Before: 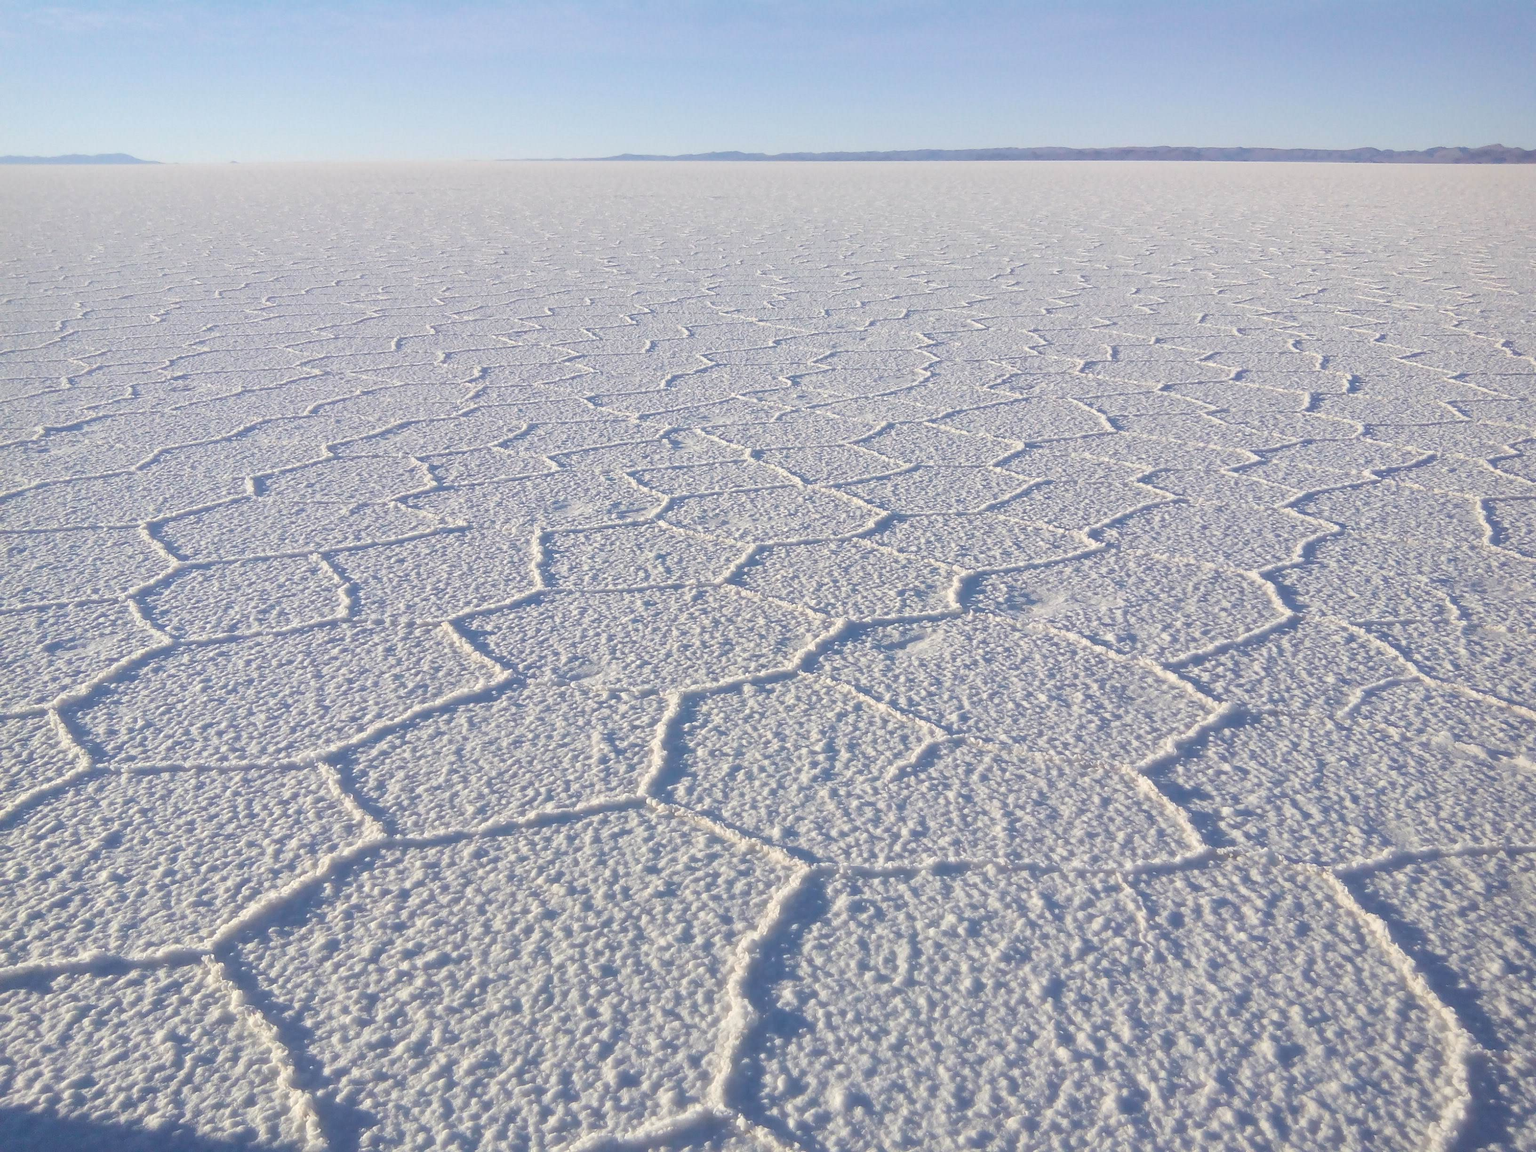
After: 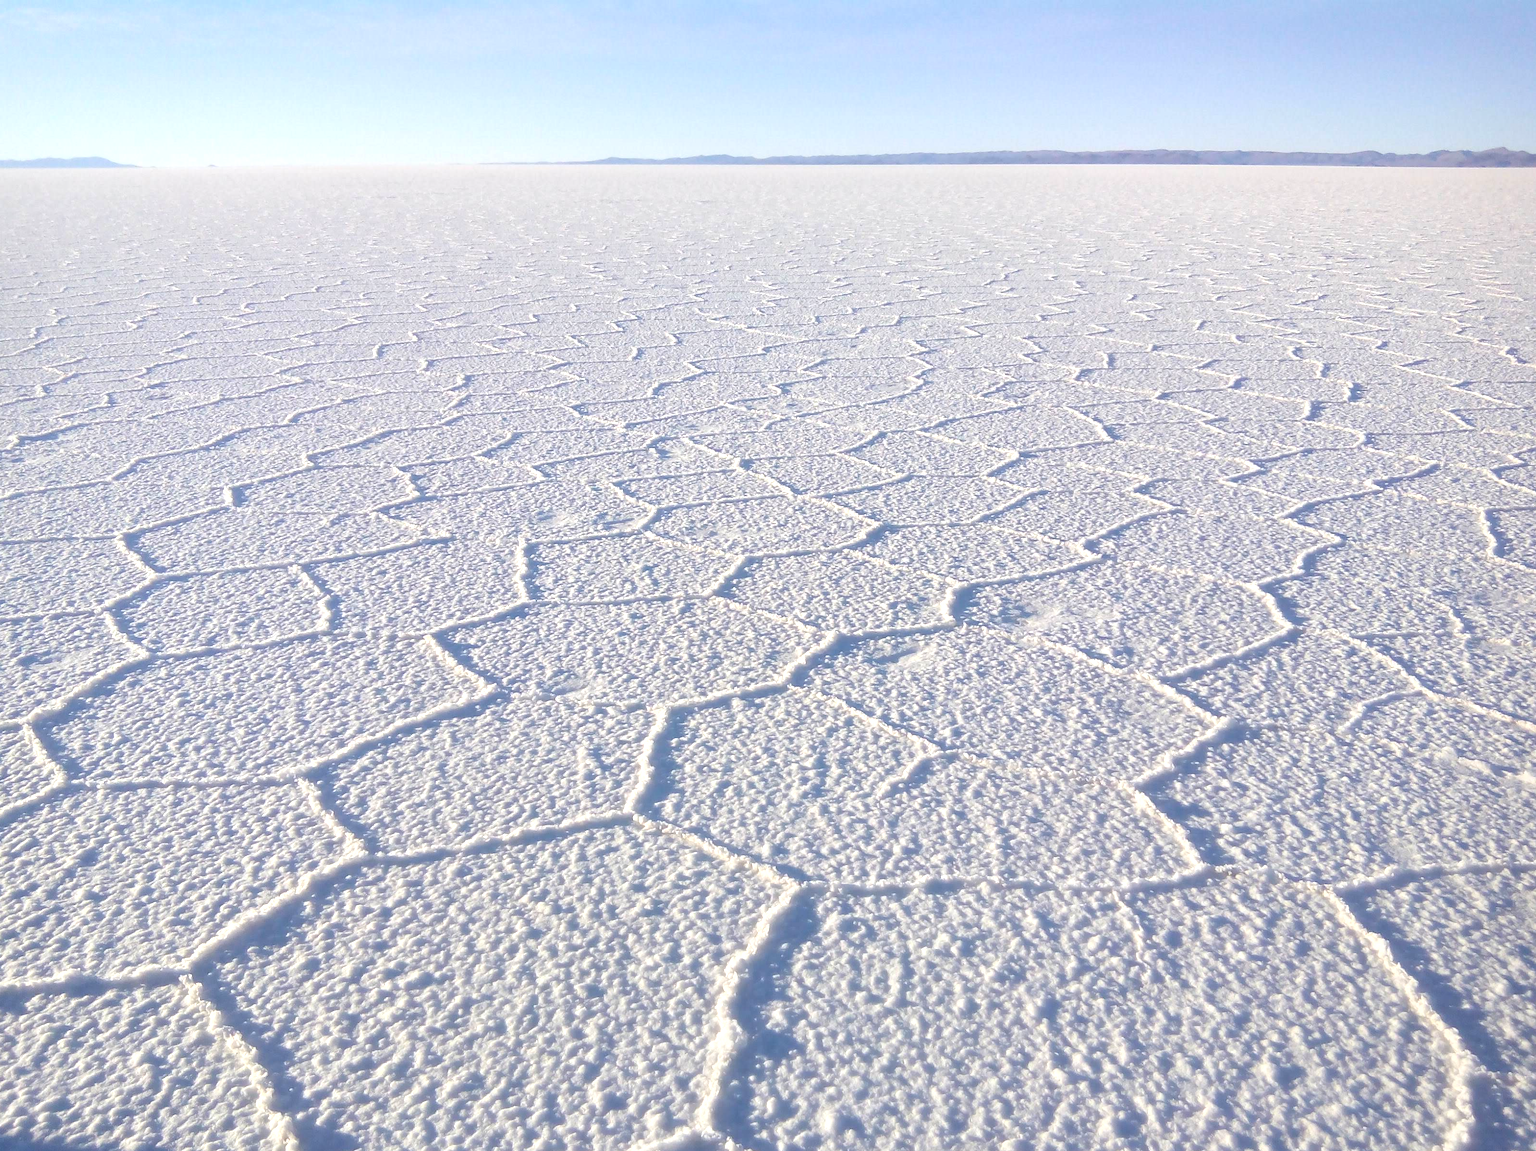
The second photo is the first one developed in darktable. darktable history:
exposure: black level correction 0.001, exposure 0.5 EV, compensate exposure bias true, compensate highlight preservation false
crop: left 1.743%, right 0.268%, bottom 2.011%
